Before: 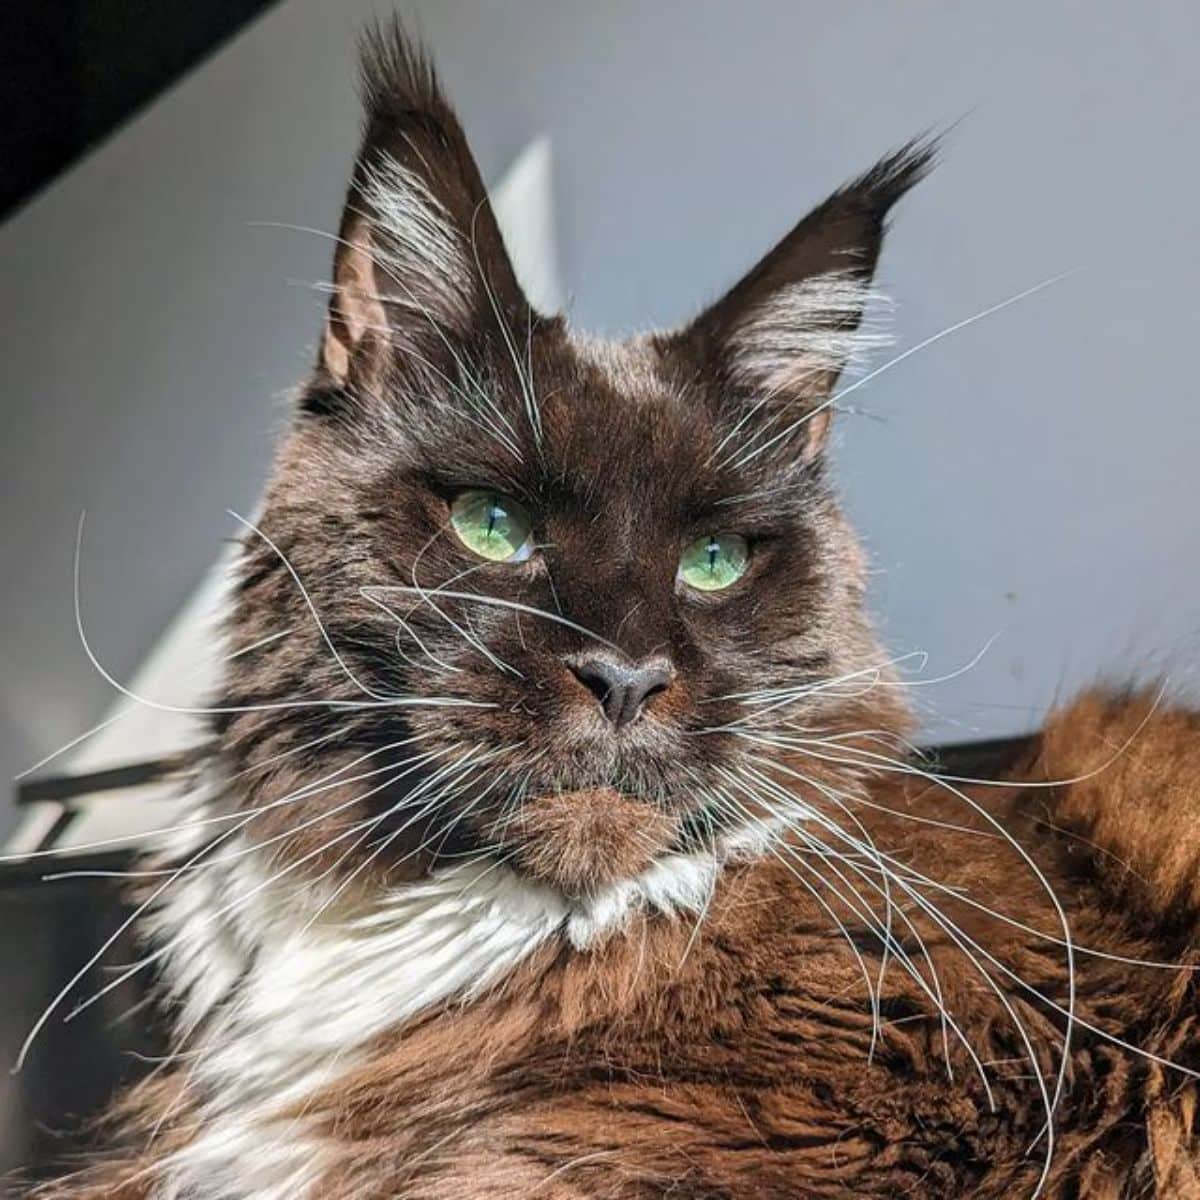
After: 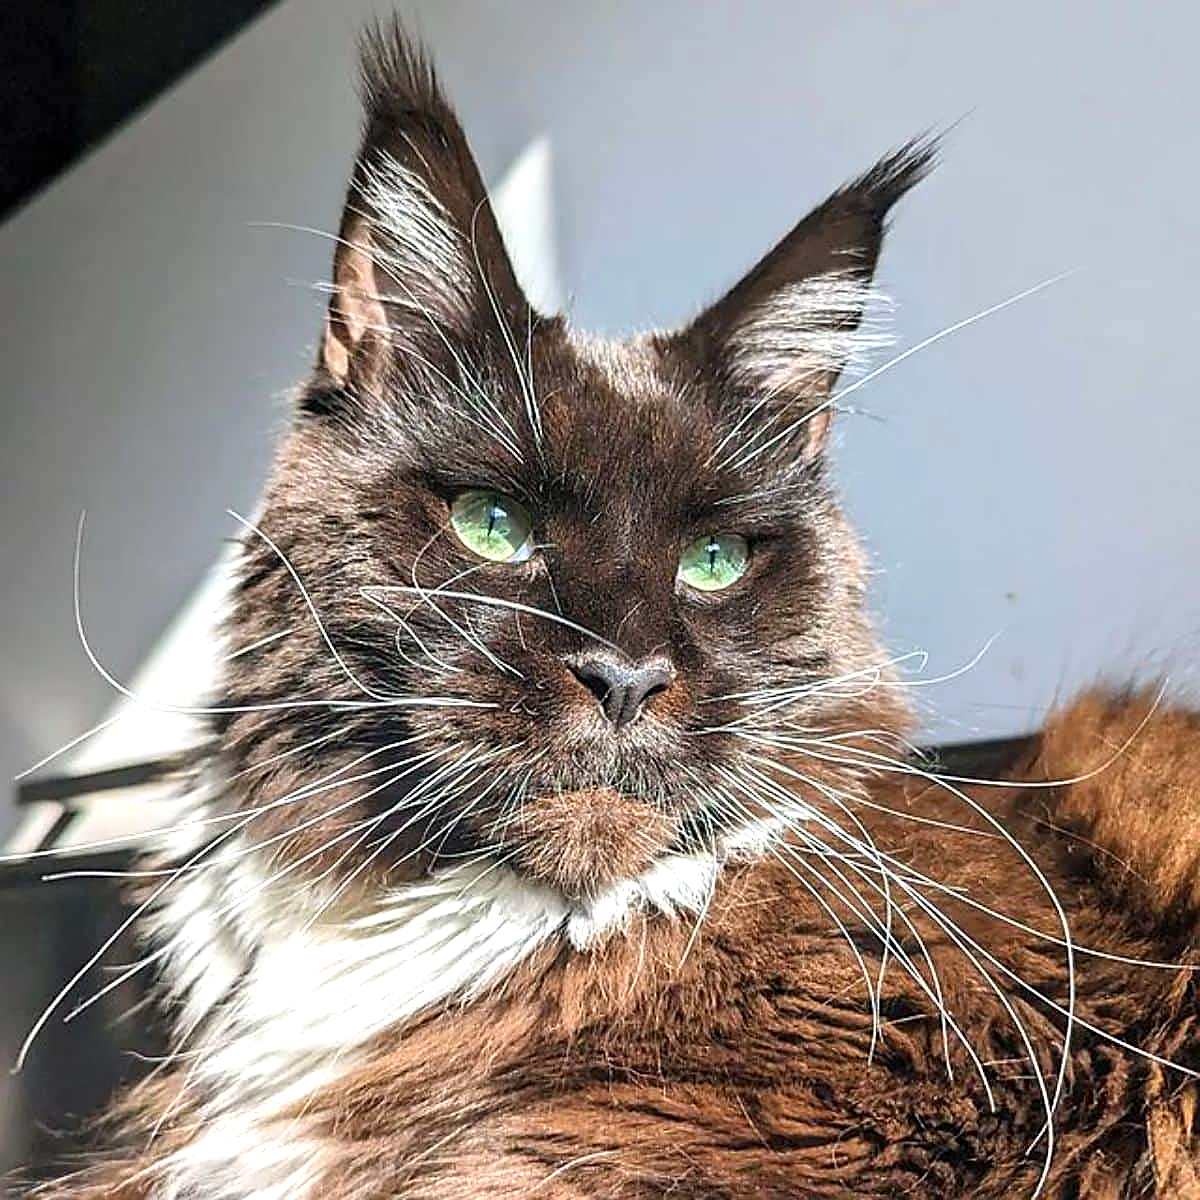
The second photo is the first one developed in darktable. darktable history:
exposure: exposure 0.559 EV, compensate highlight preservation false
sharpen: radius 1.416, amount 1.267, threshold 0.794
